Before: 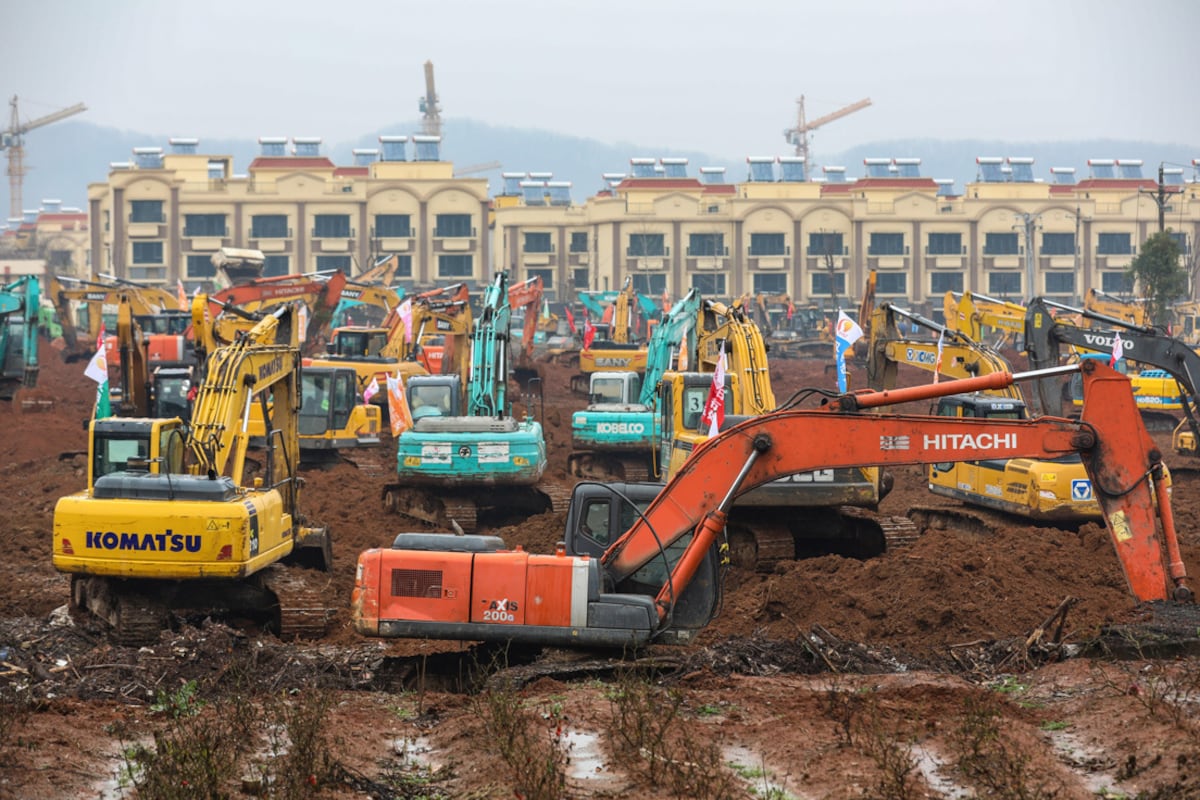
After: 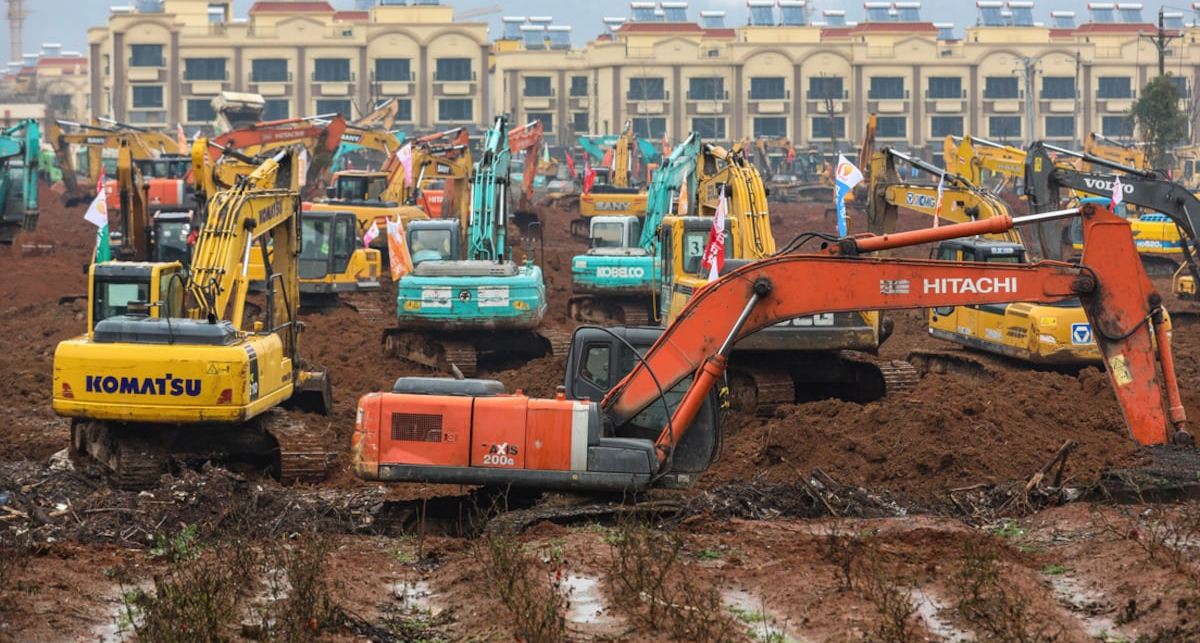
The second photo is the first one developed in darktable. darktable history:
crop and rotate: top 19.579%
